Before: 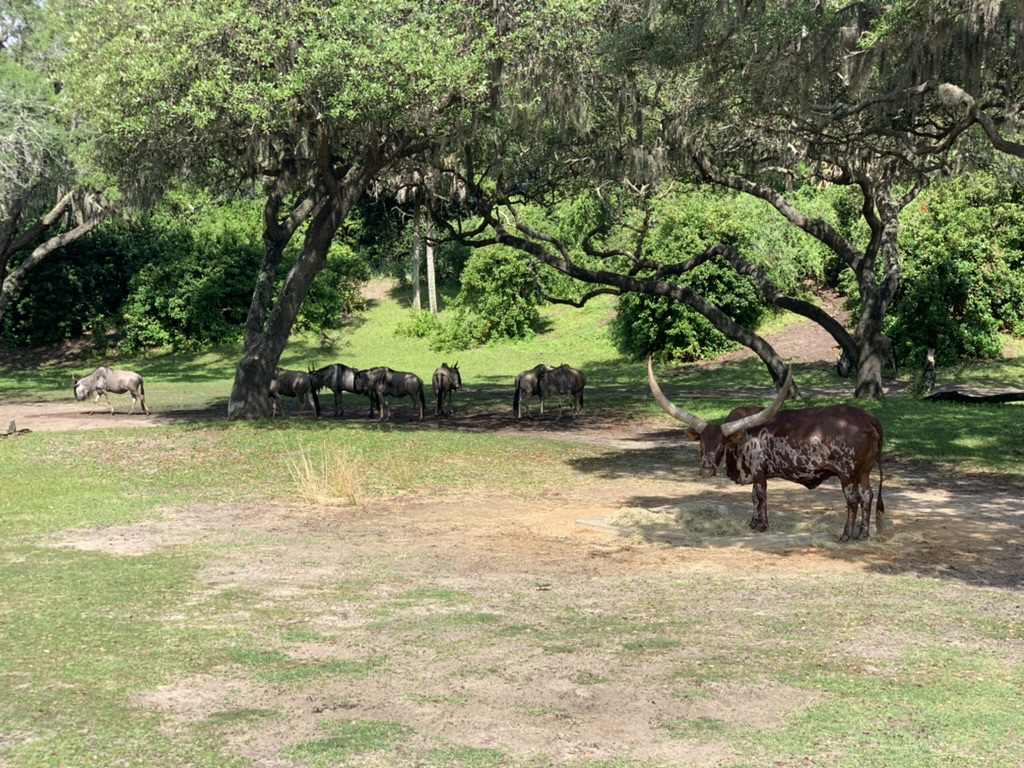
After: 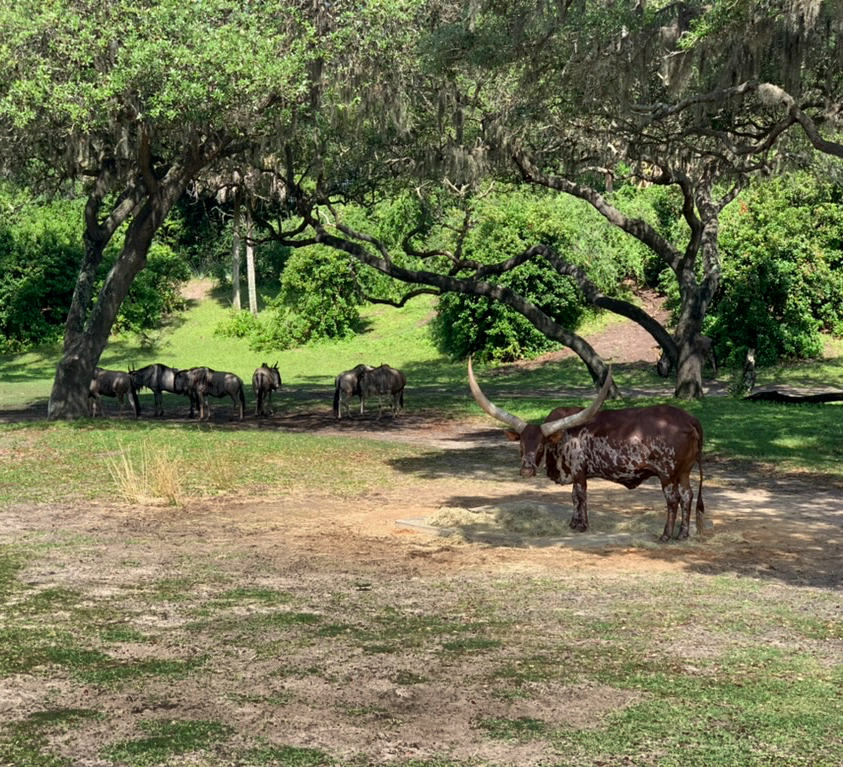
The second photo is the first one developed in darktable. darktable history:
crop: left 17.636%, bottom 0.03%
exposure: black level correction 0.002, compensate highlight preservation false
shadows and highlights: shadows 19.15, highlights -83.96, highlights color adjustment 0.413%, soften with gaussian
